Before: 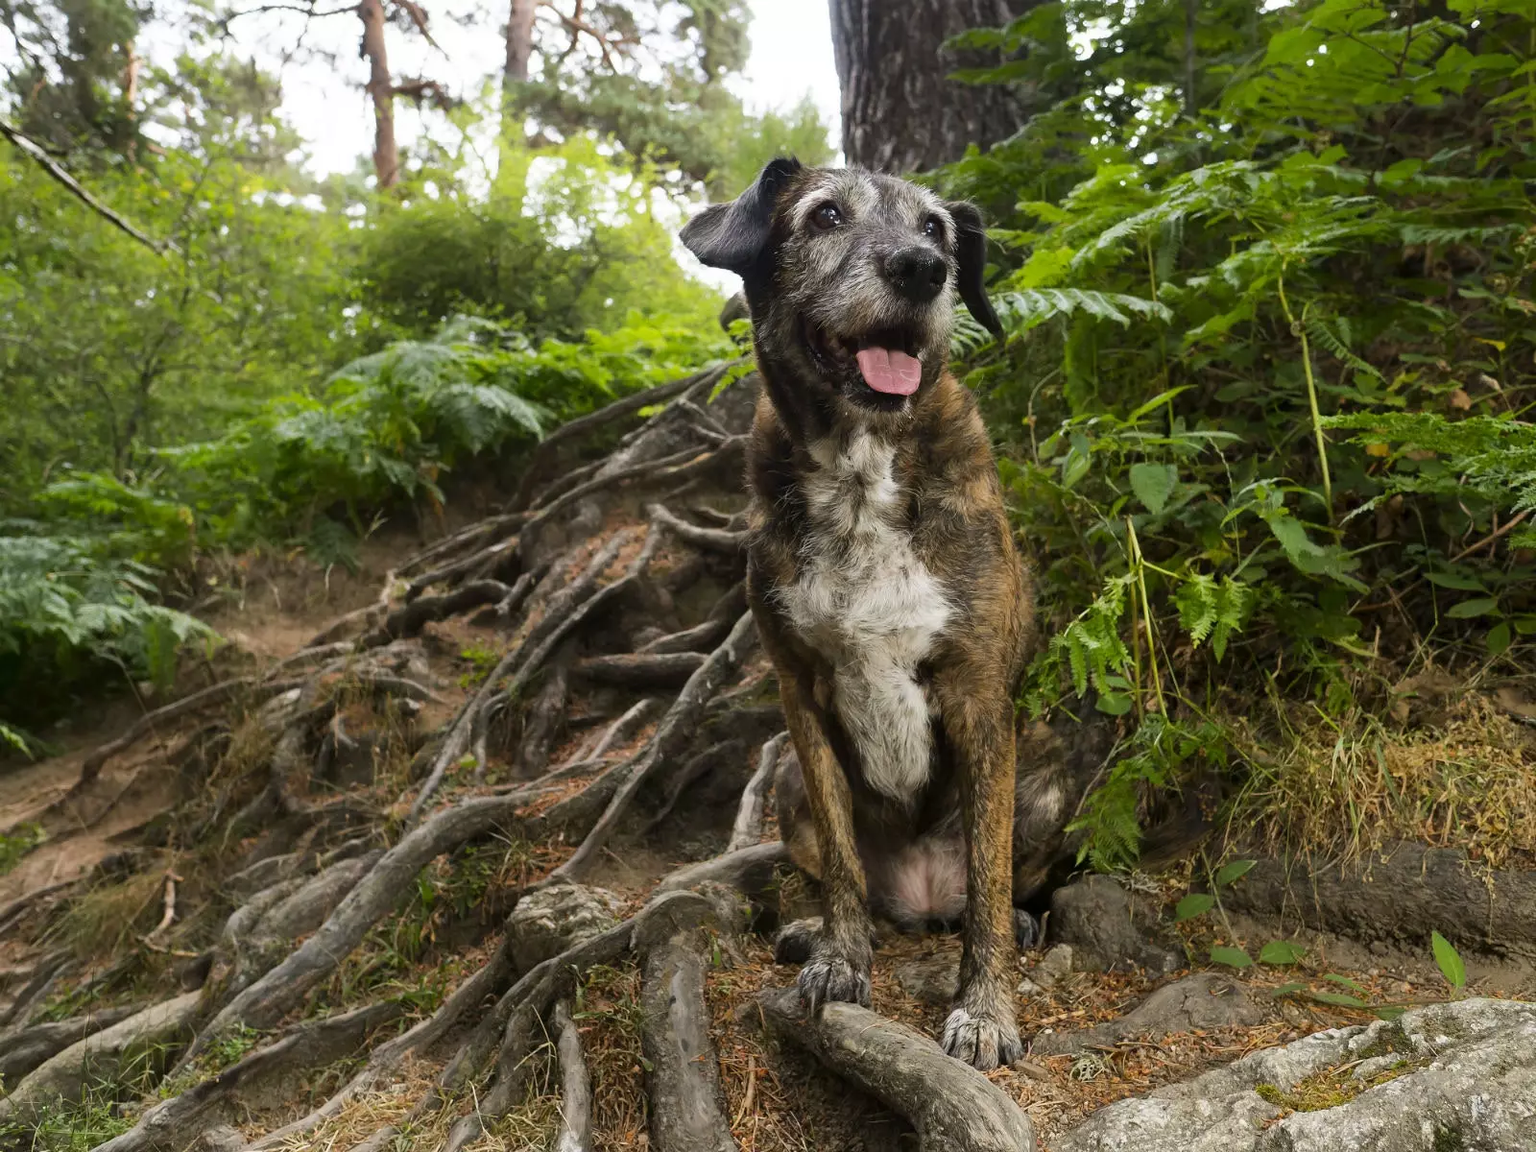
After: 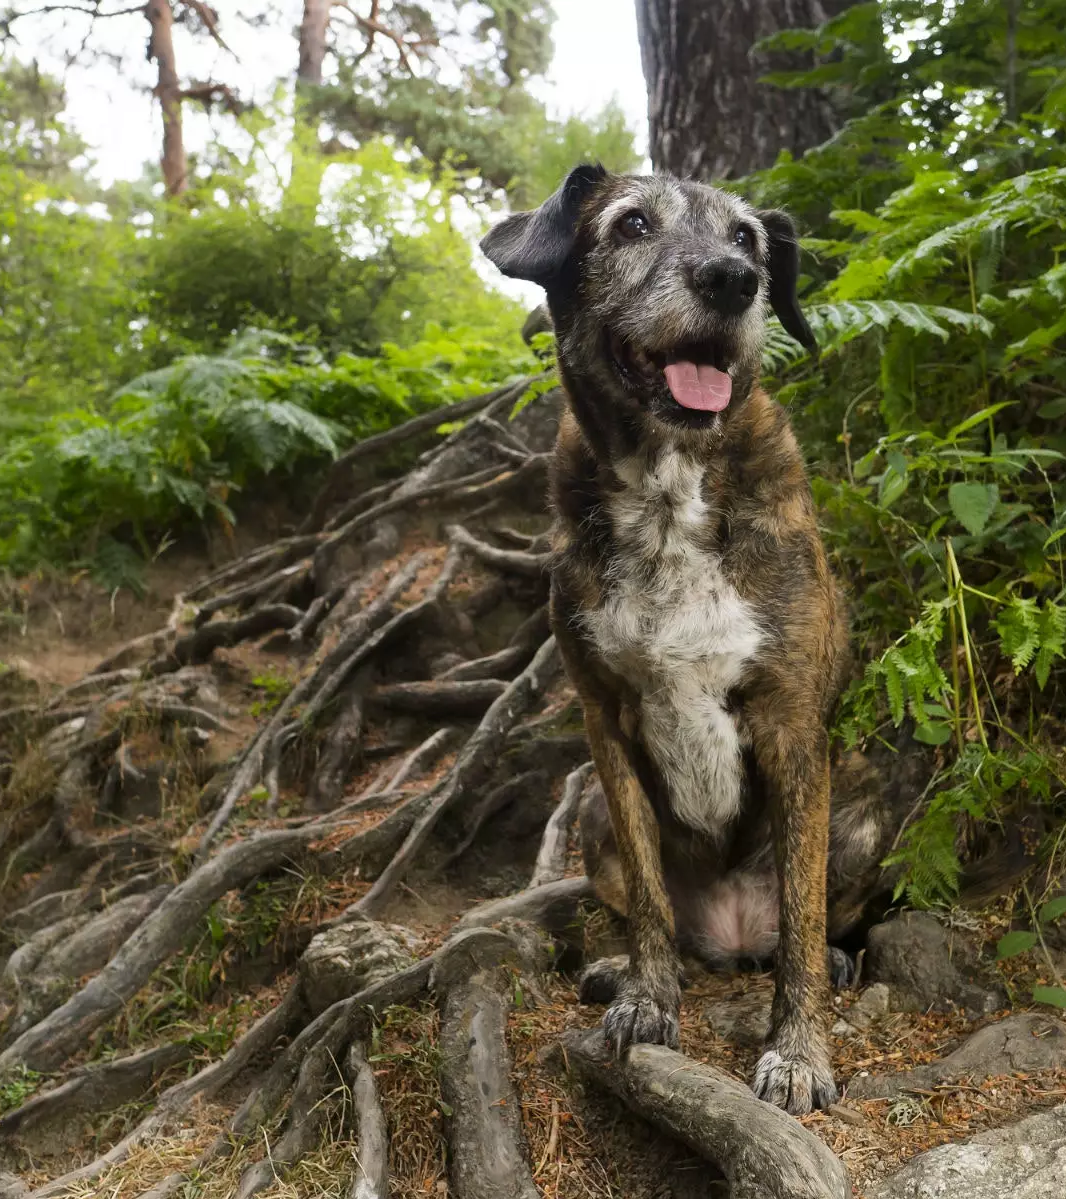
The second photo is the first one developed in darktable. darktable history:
crop and rotate: left 14.292%, right 19.041%
tone equalizer: on, module defaults
